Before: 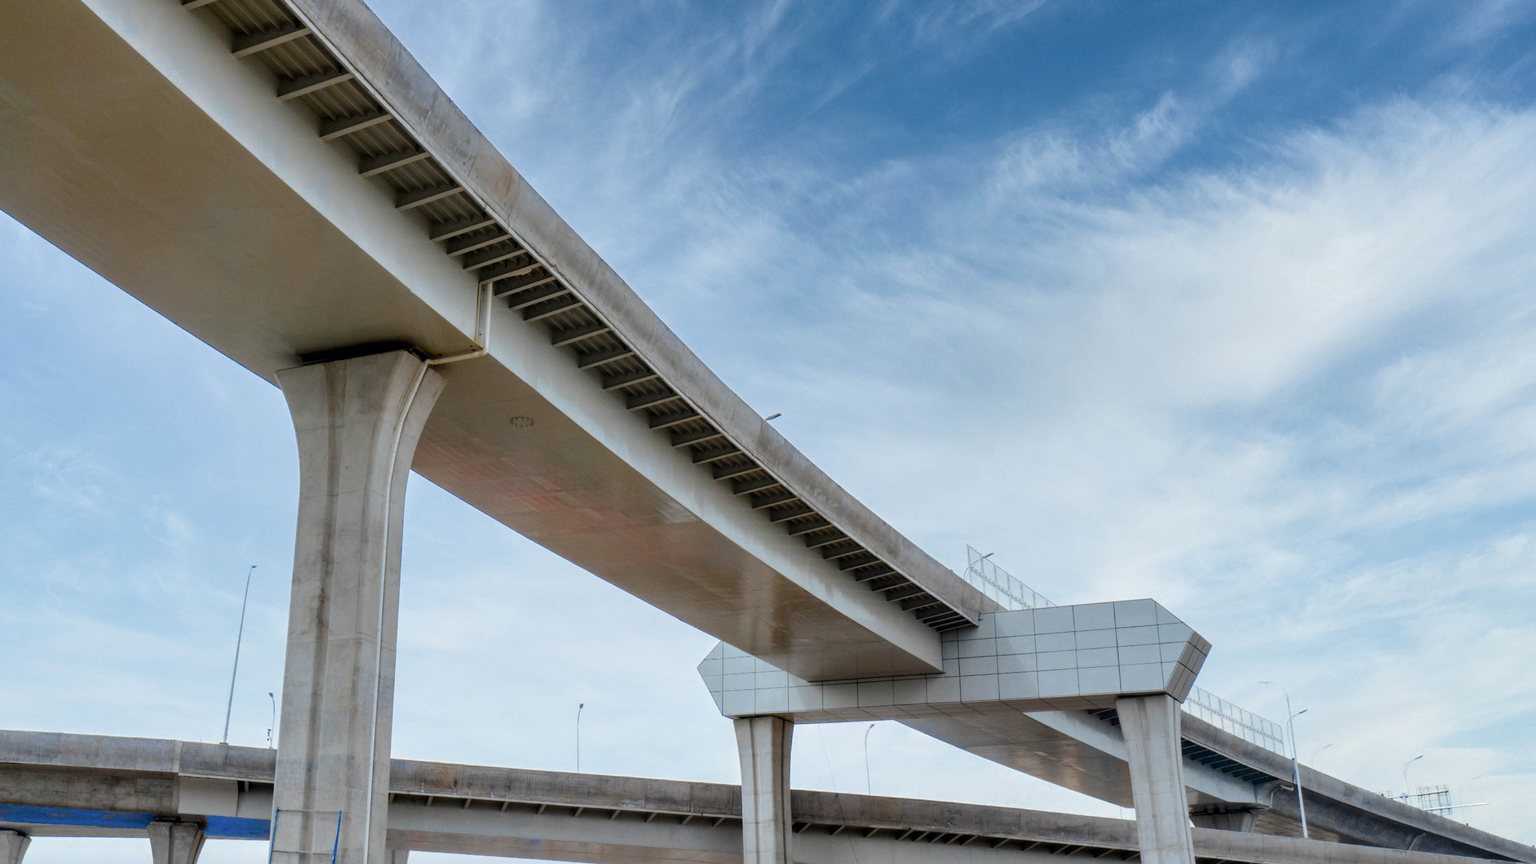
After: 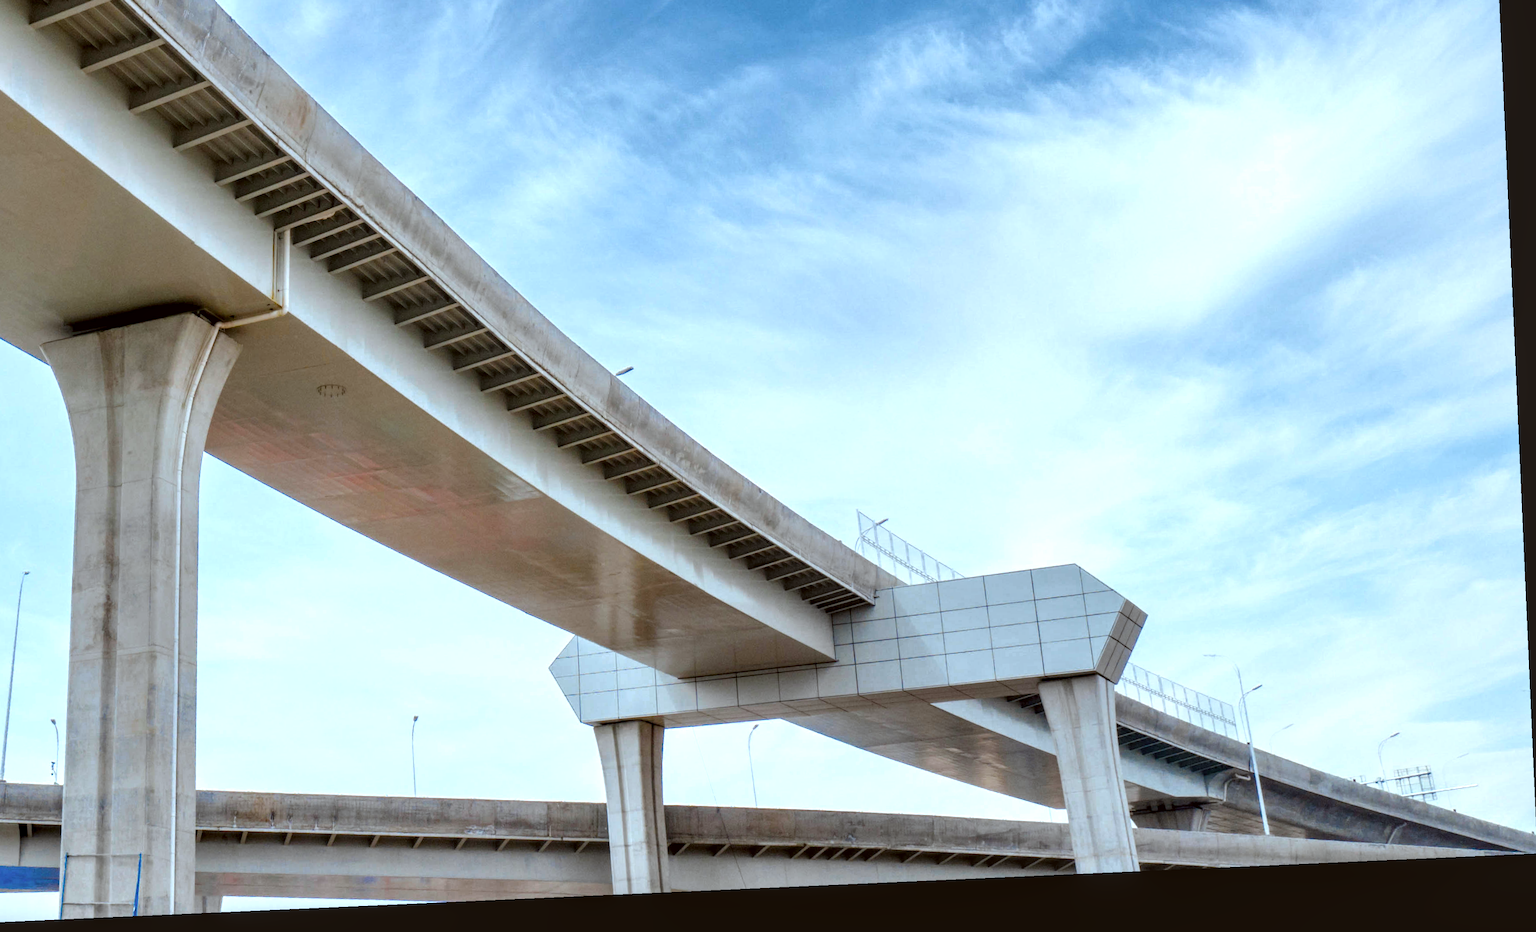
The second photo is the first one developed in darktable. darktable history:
color correction: highlights a* -3.28, highlights b* -6.24, shadows a* 3.1, shadows b* 5.19
exposure: exposure 0.661 EV, compensate highlight preservation false
crop: left 16.315%, top 14.246%
local contrast: detail 115%
tone equalizer: on, module defaults
rotate and perspective: rotation -2.56°, automatic cropping off
